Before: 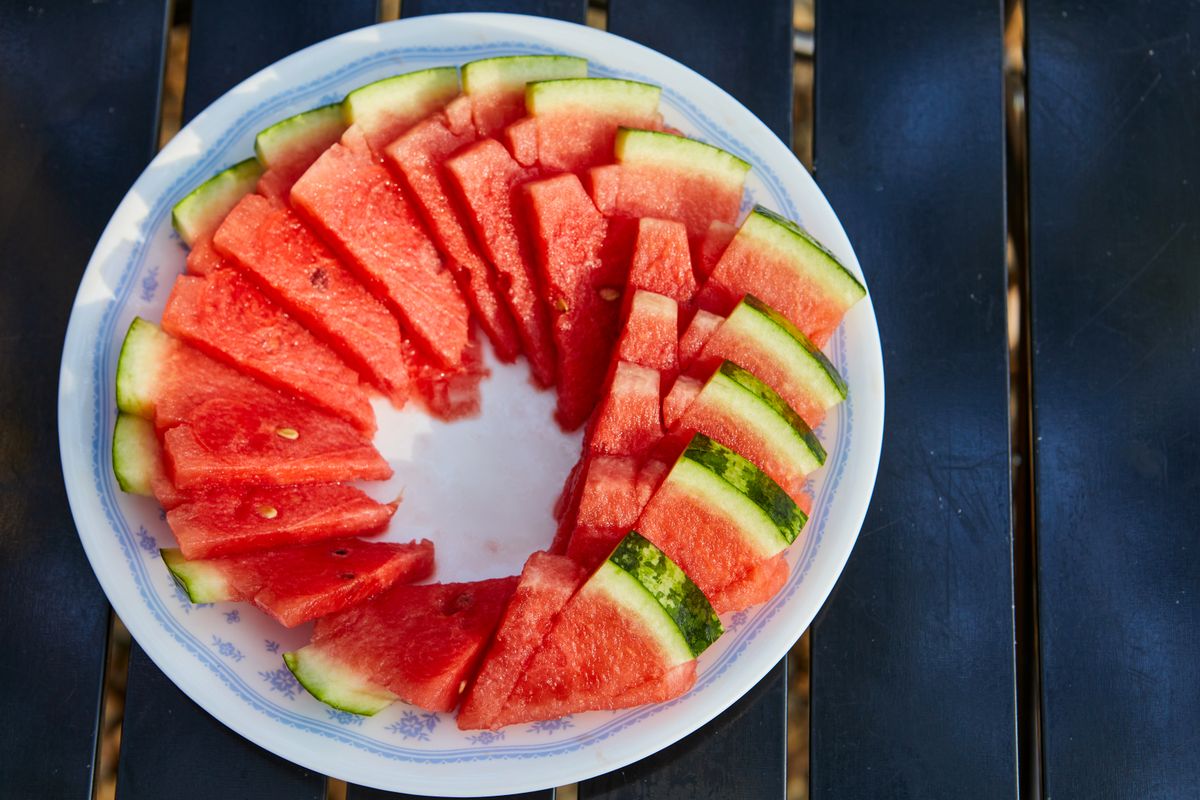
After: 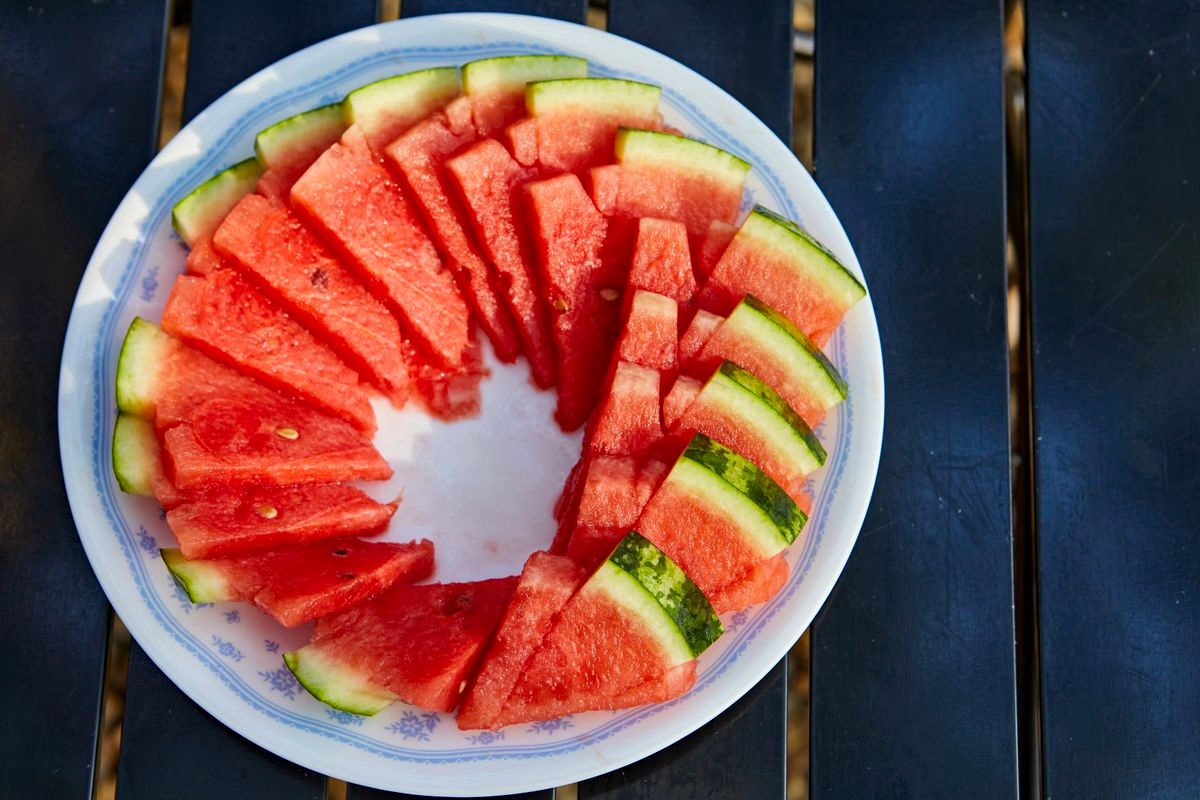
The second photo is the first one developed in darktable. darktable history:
shadows and highlights: radius 93.07, shadows -14.46, white point adjustment 0.23, highlights 31.48, compress 48.23%, highlights color adjustment 52.79%, soften with gaussian
haze removal: compatibility mode true, adaptive false
